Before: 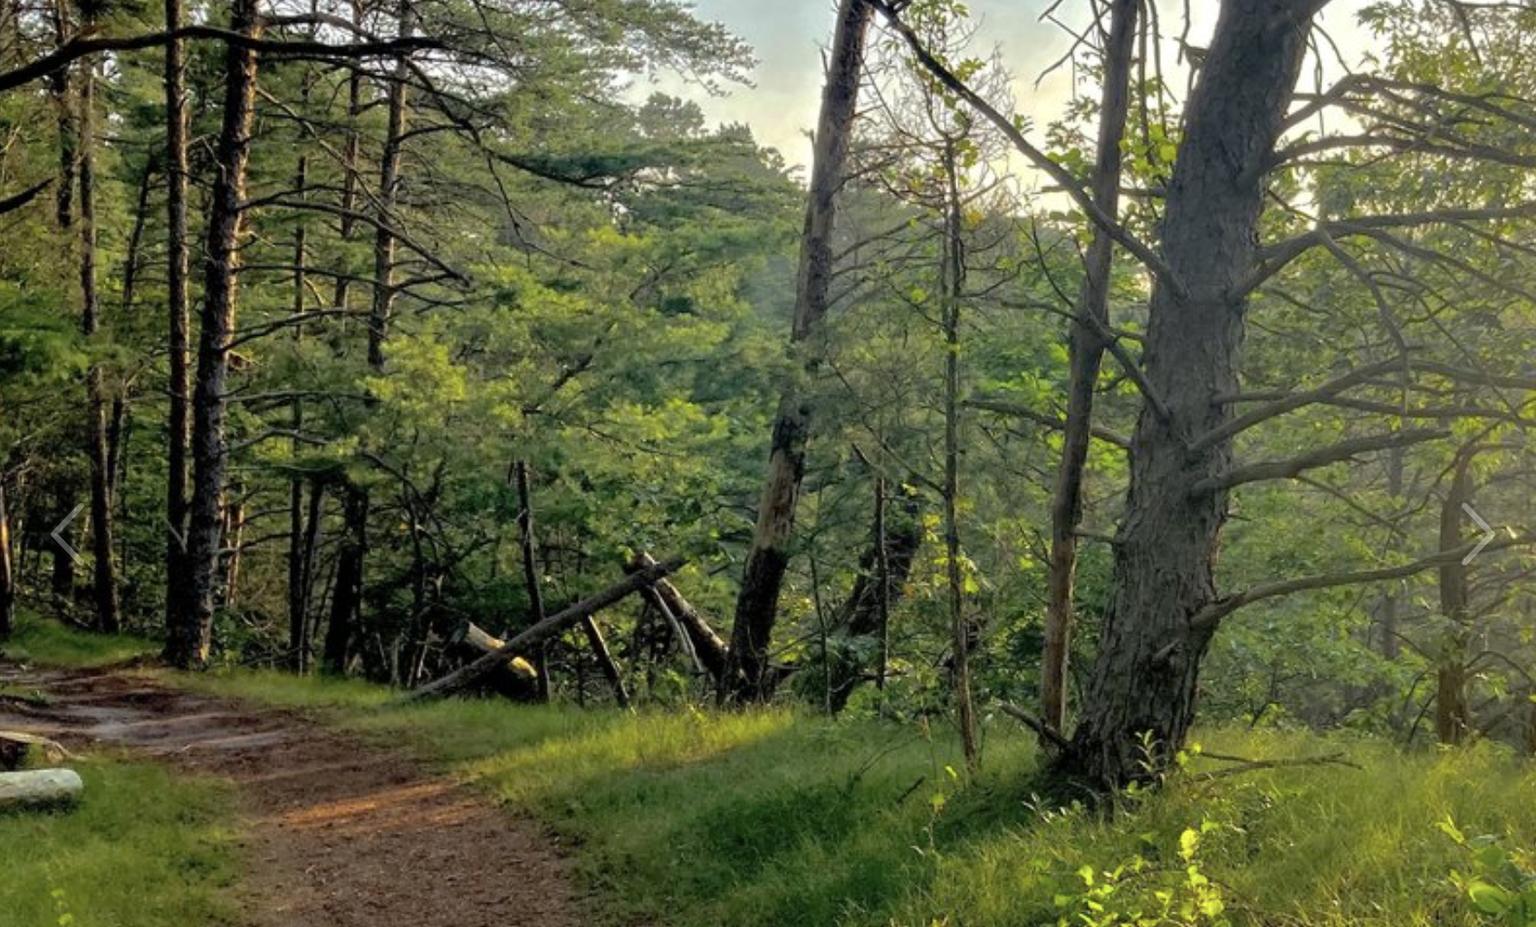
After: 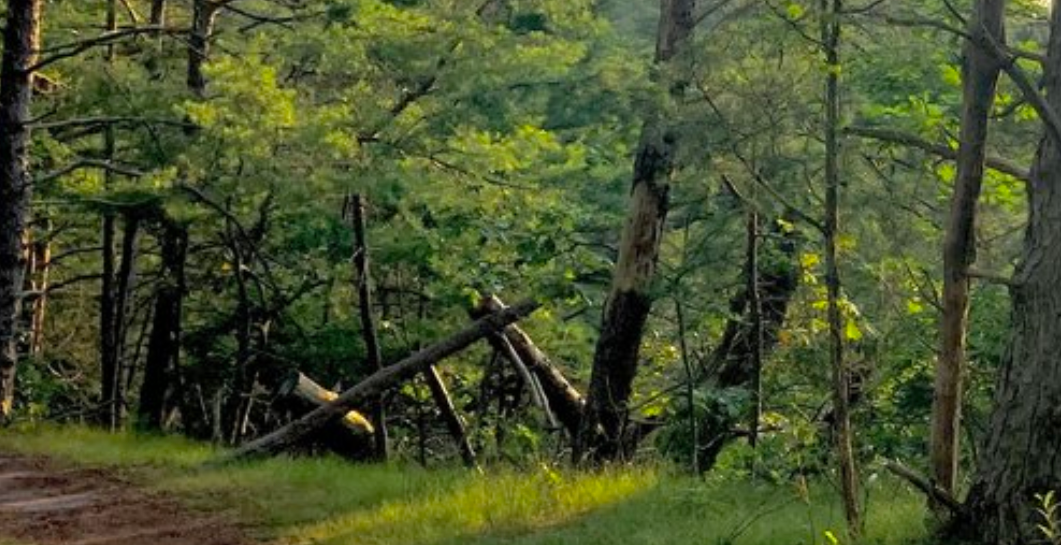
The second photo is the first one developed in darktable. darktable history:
crop: left 12.943%, top 30.787%, right 24.439%, bottom 15.989%
